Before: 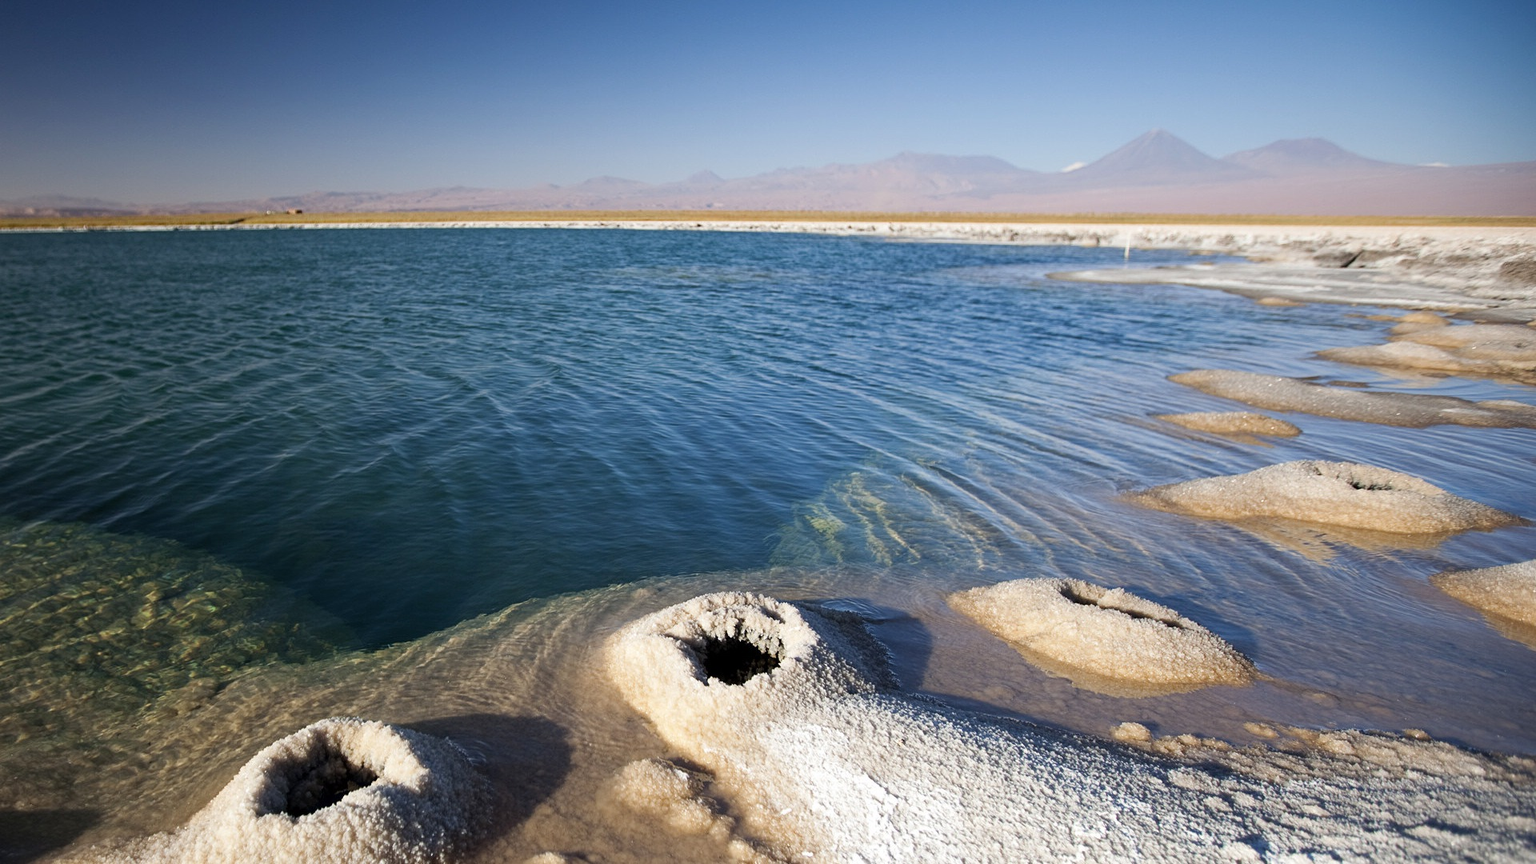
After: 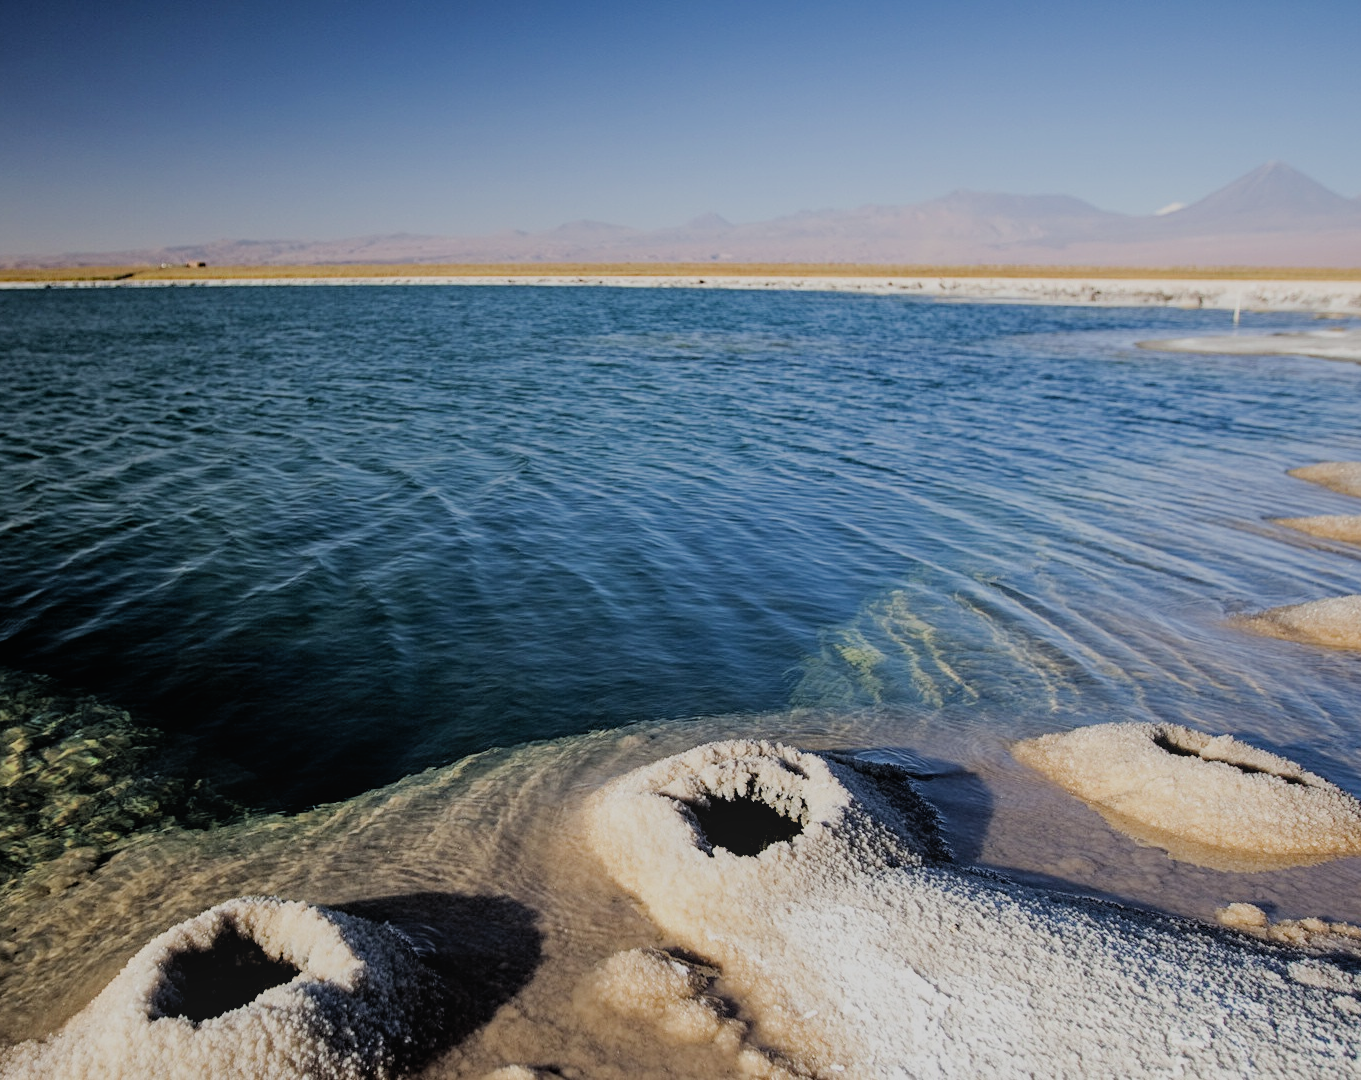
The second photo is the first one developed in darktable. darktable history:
crop and rotate: left 8.967%, right 20.128%
local contrast: detail 109%
exposure: black level correction 0.005, exposure 0.015 EV, compensate exposure bias true, compensate highlight preservation false
filmic rgb: black relative exposure -4.28 EV, white relative exposure 4.56 EV, threshold 6 EV, hardness 2.37, contrast 1.057, iterations of high-quality reconstruction 0, enable highlight reconstruction true
shadows and highlights: shadows 36.56, highlights -27.97, soften with gaussian
